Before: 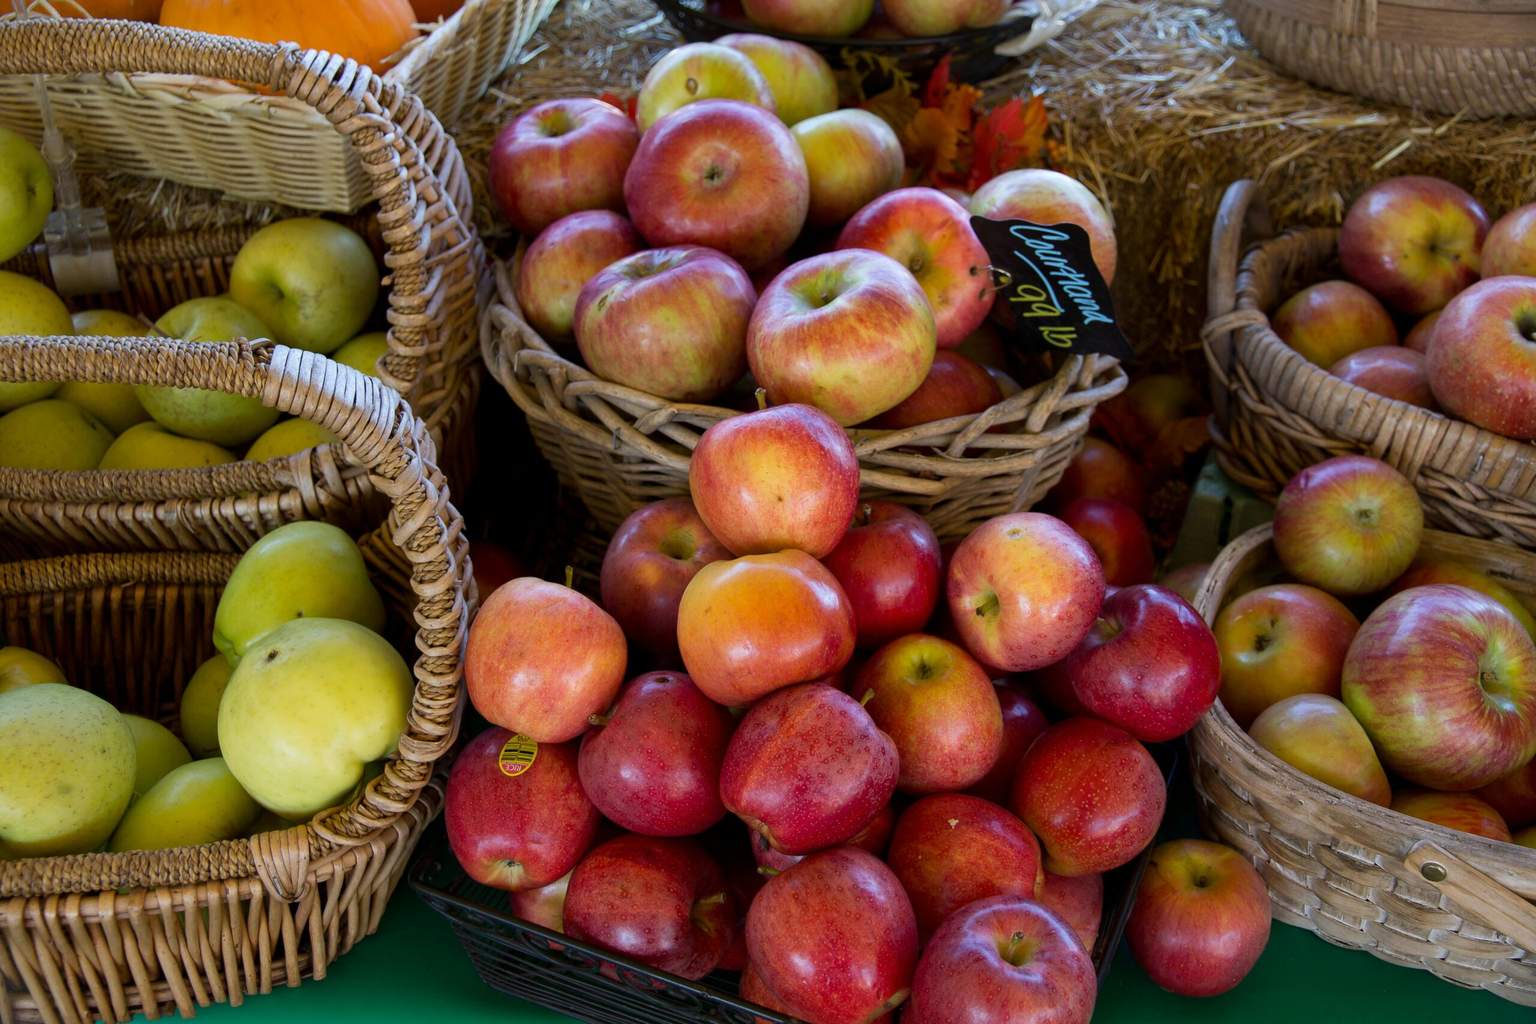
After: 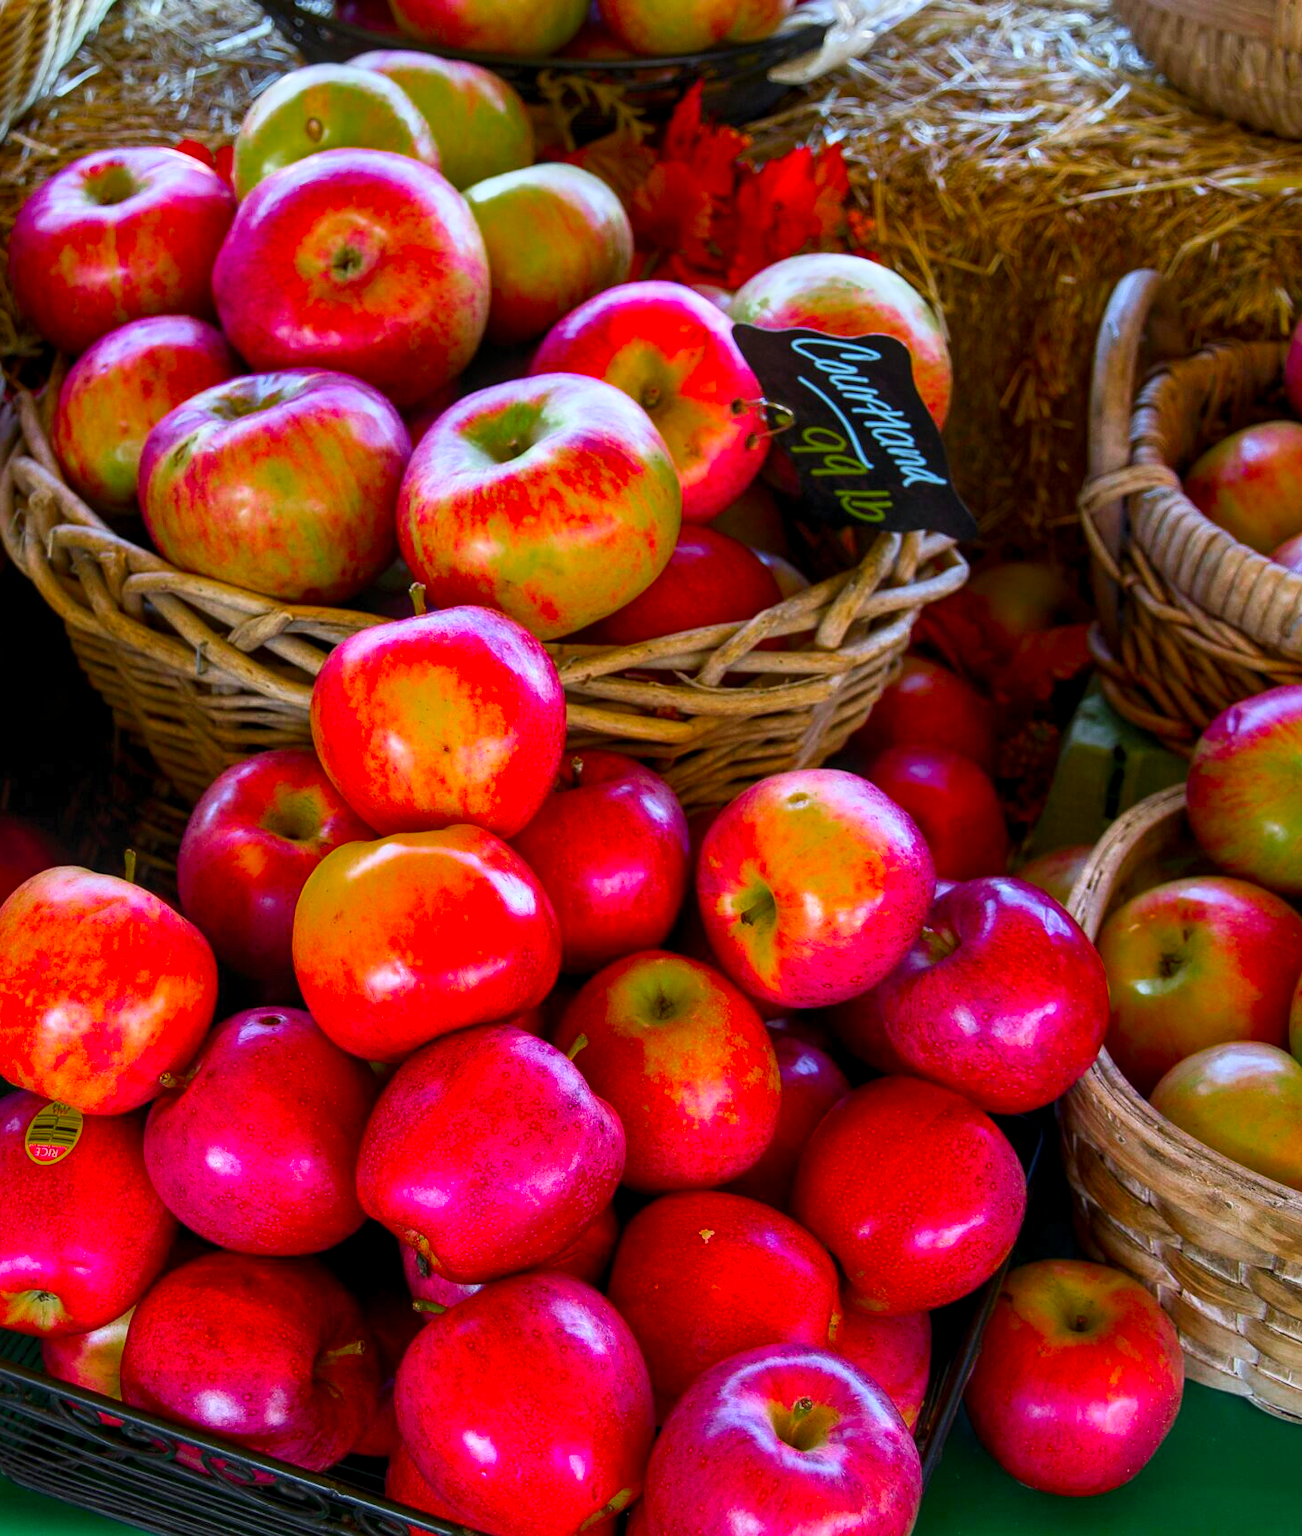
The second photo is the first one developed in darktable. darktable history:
crop: left 31.443%, top 0.023%, right 12%
contrast brightness saturation: contrast 0.197, brightness 0.191, saturation 0.817
local contrast: on, module defaults
color zones: curves: ch0 [(0, 0.48) (0.209, 0.398) (0.305, 0.332) (0.429, 0.493) (0.571, 0.5) (0.714, 0.5) (0.857, 0.5) (1, 0.48)]; ch1 [(0, 0.633) (0.143, 0.586) (0.286, 0.489) (0.429, 0.448) (0.571, 0.31) (0.714, 0.335) (0.857, 0.492) (1, 0.633)]; ch2 [(0, 0.448) (0.143, 0.498) (0.286, 0.5) (0.429, 0.5) (0.571, 0.5) (0.714, 0.5) (0.857, 0.5) (1, 0.448)]
